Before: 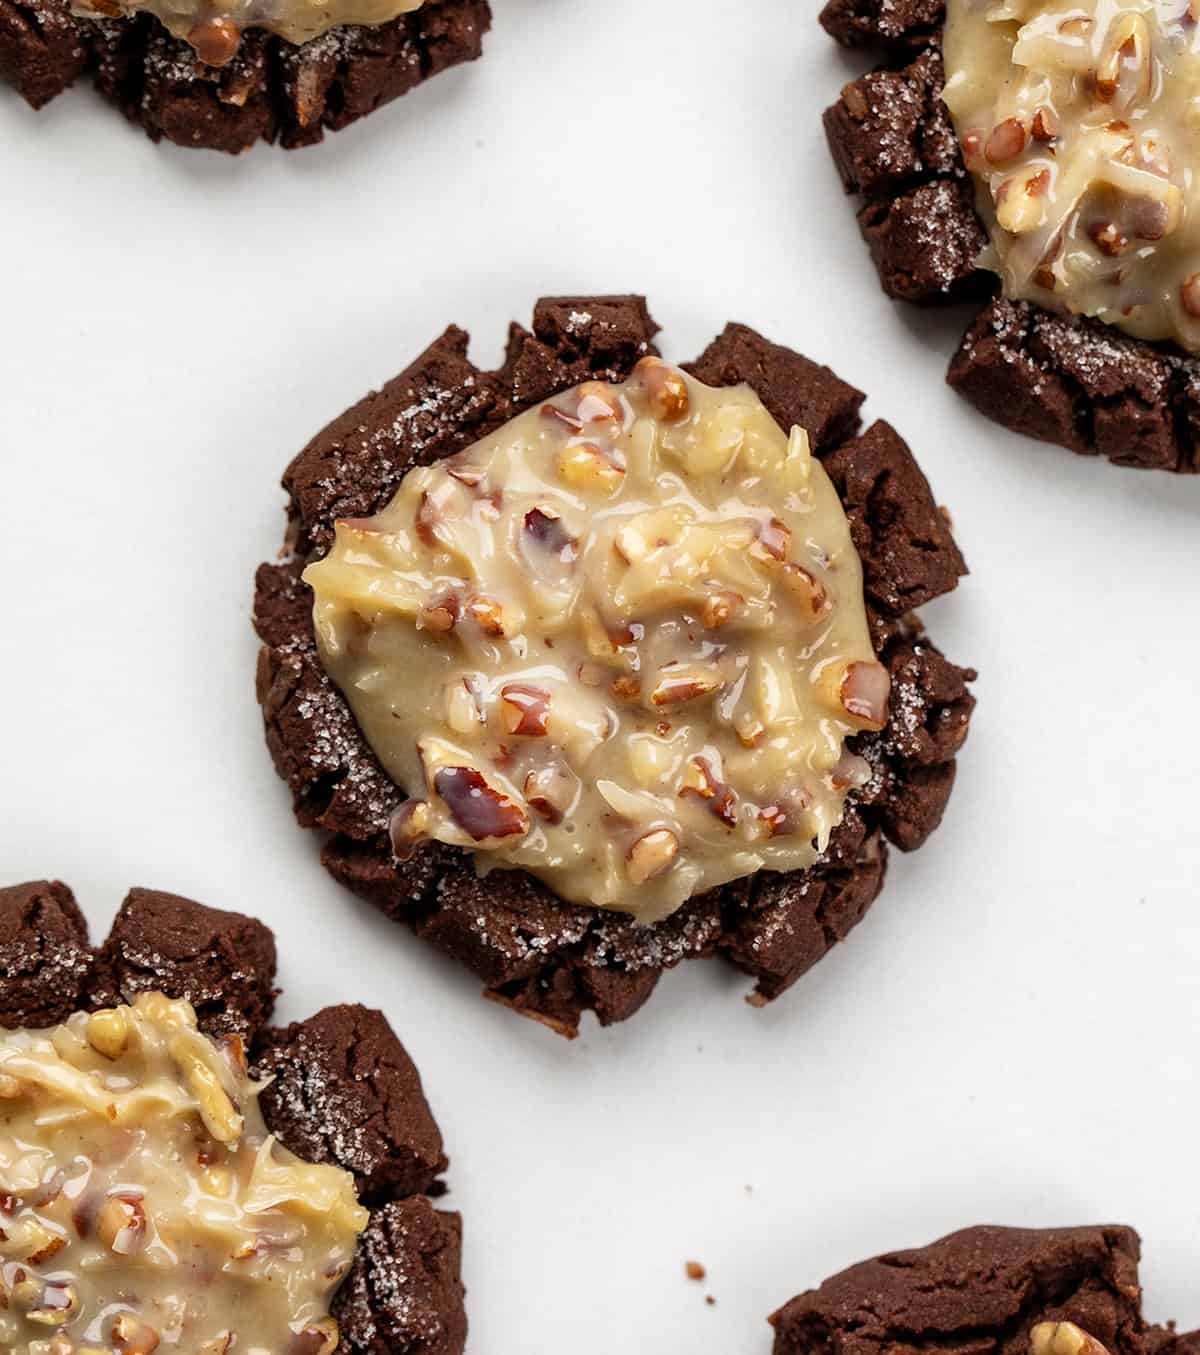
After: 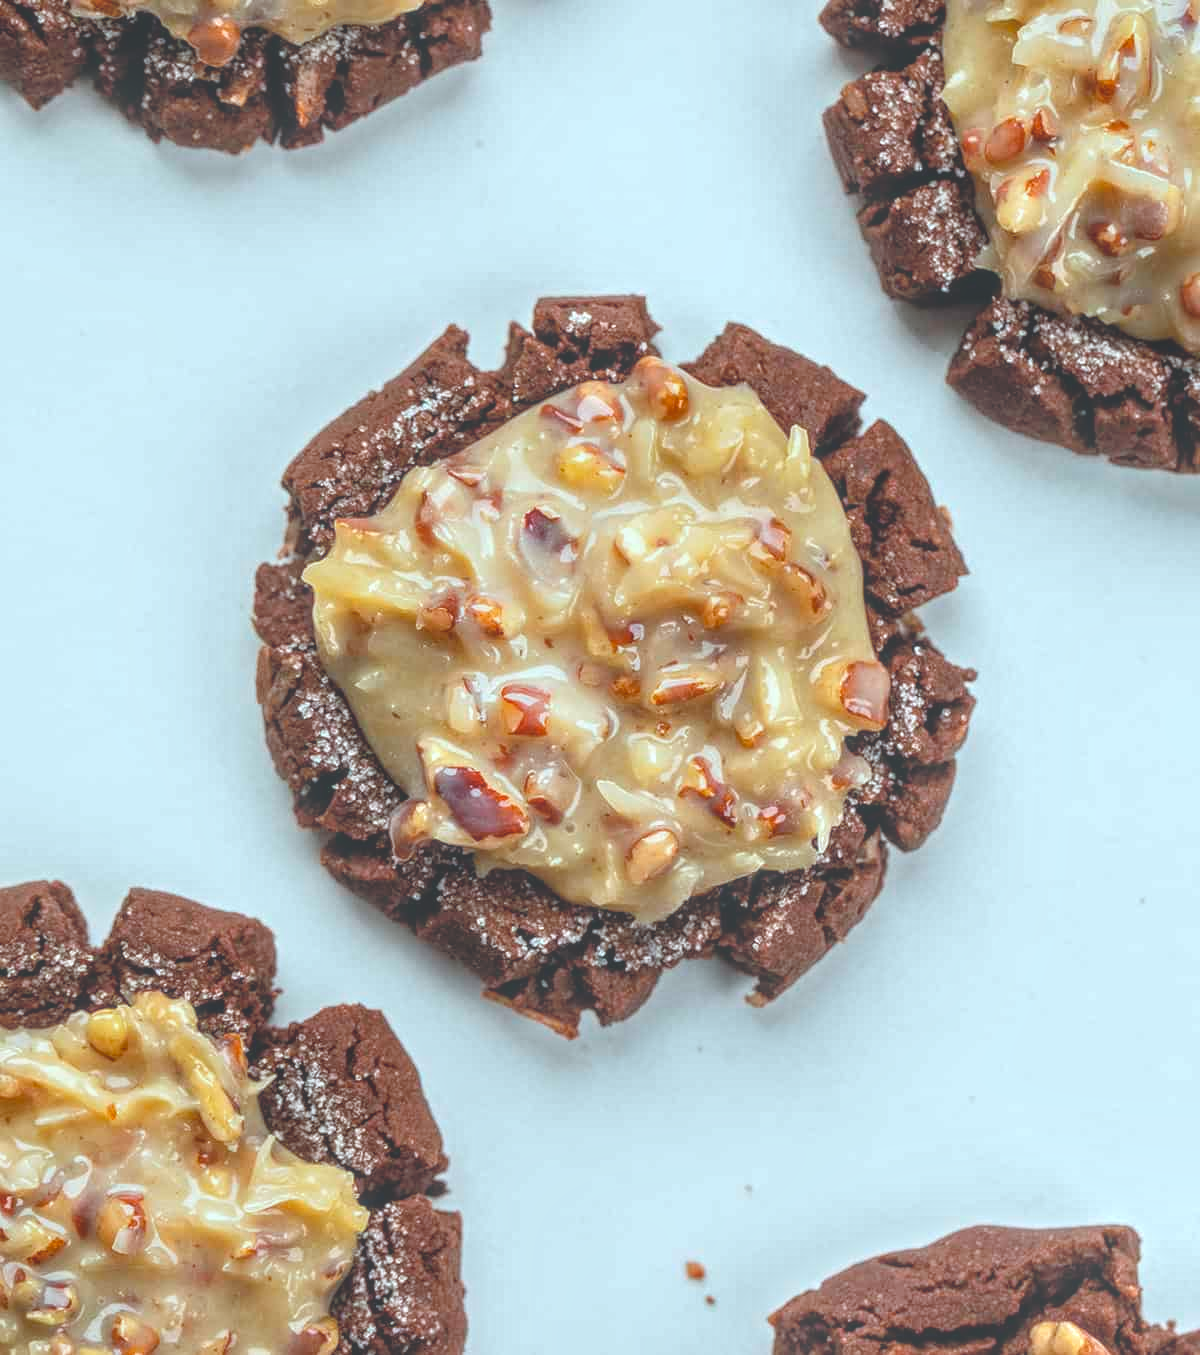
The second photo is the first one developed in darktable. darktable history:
local contrast: highlights 73%, shadows 15%, midtone range 0.197
color correction: highlights a* -10.04, highlights b* -10.37
